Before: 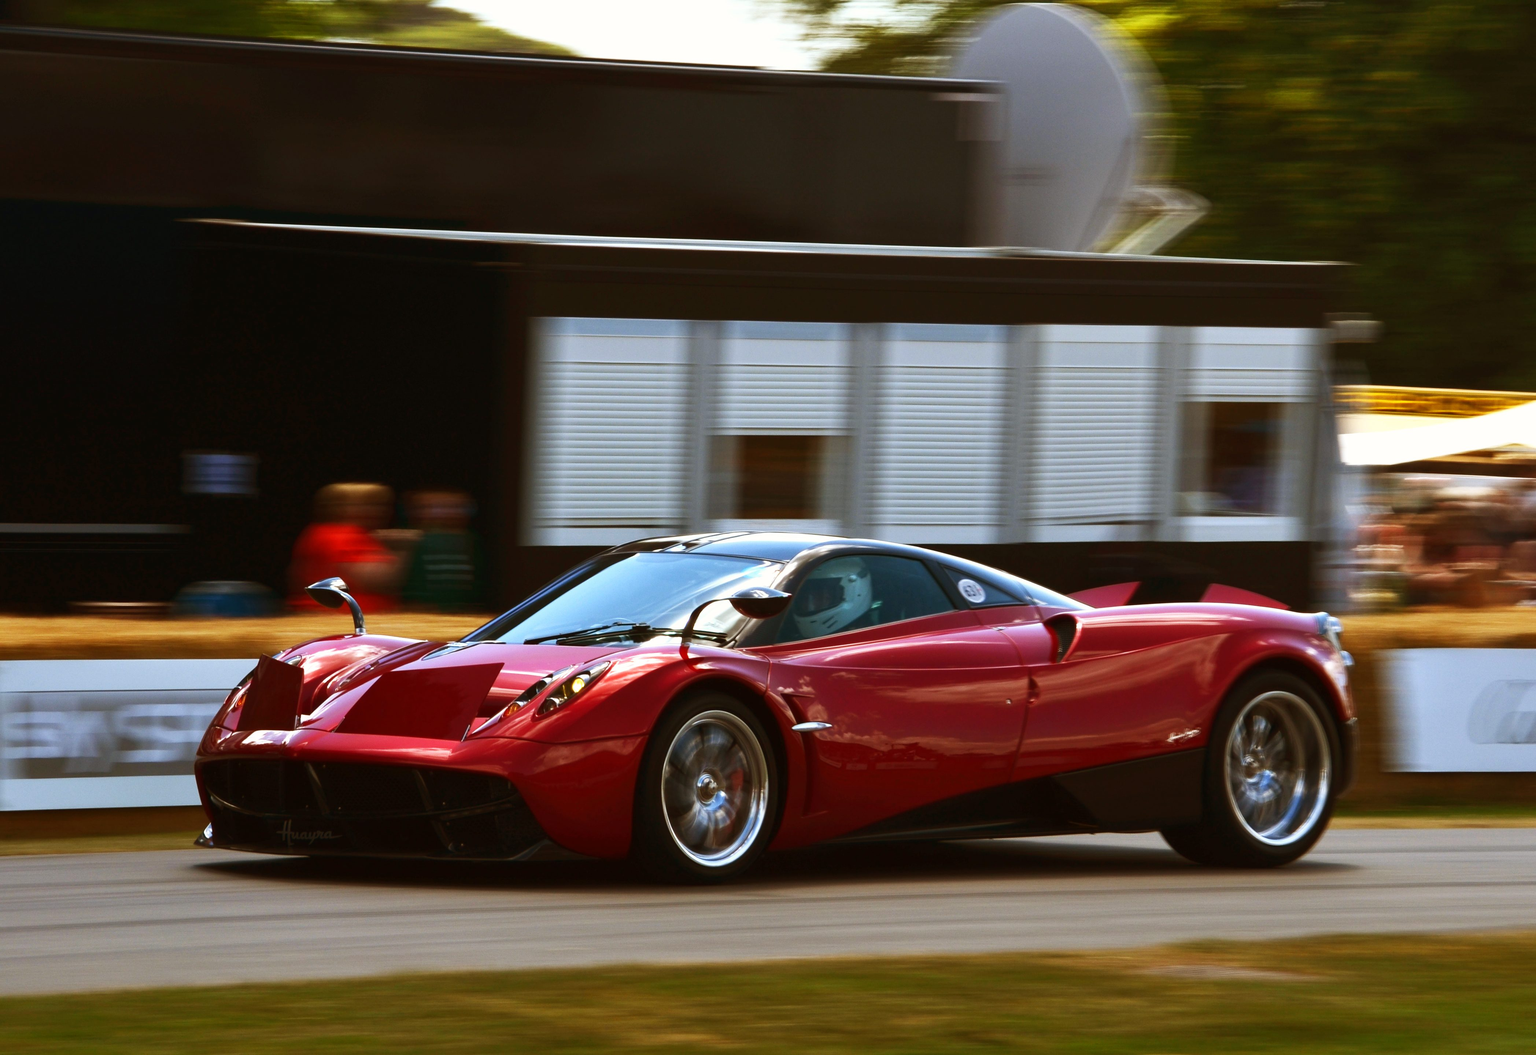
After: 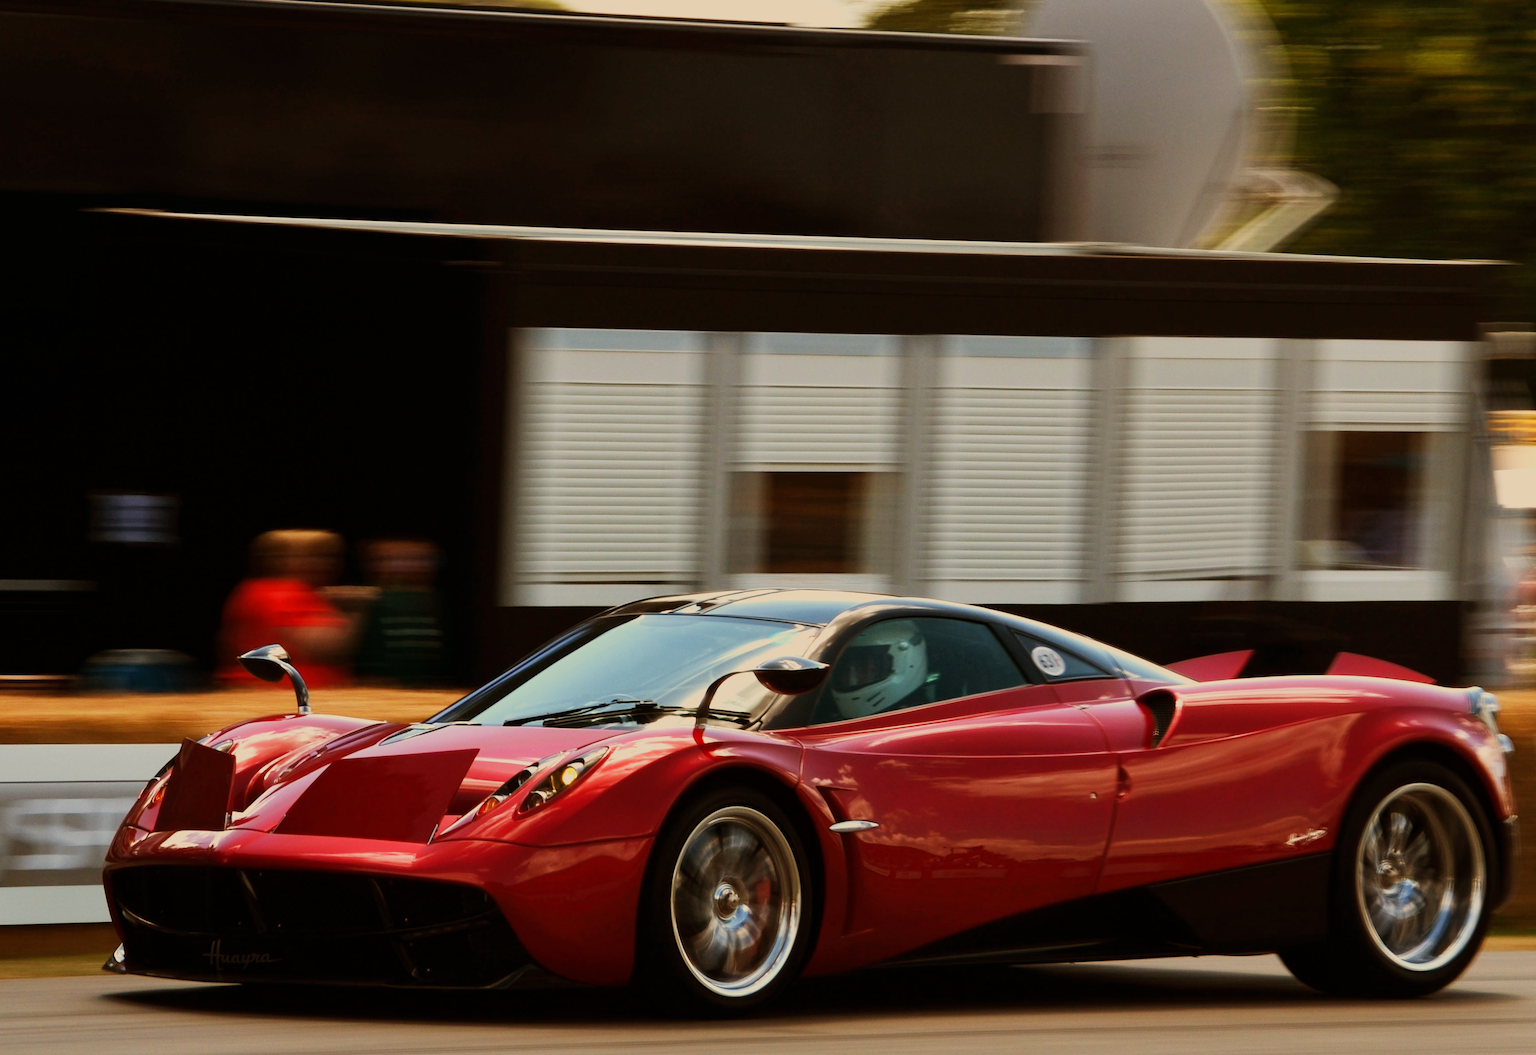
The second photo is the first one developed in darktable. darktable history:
crop and rotate: left 7.196%, top 4.574%, right 10.605%, bottom 13.178%
filmic rgb: black relative exposure -7.65 EV, white relative exposure 4.56 EV, hardness 3.61
white balance: red 1.123, blue 0.83
